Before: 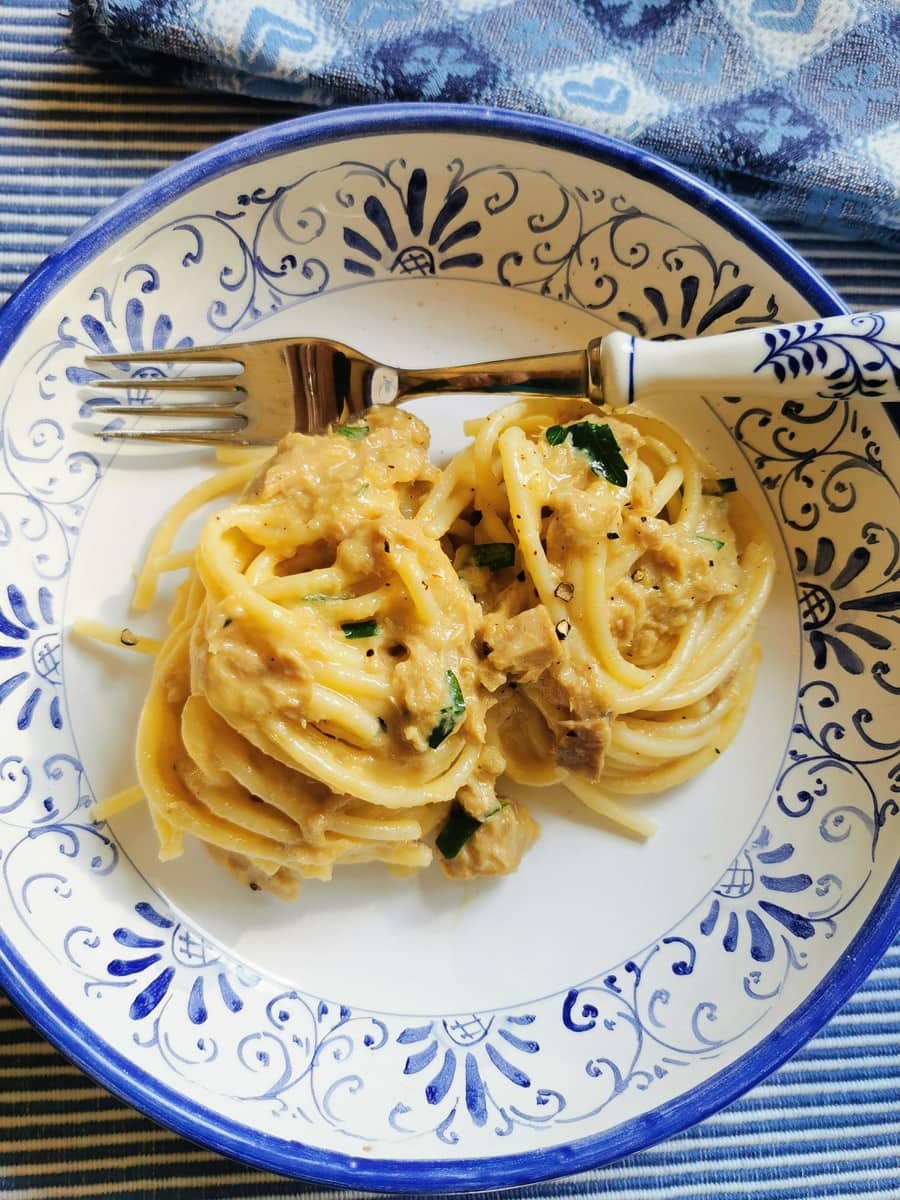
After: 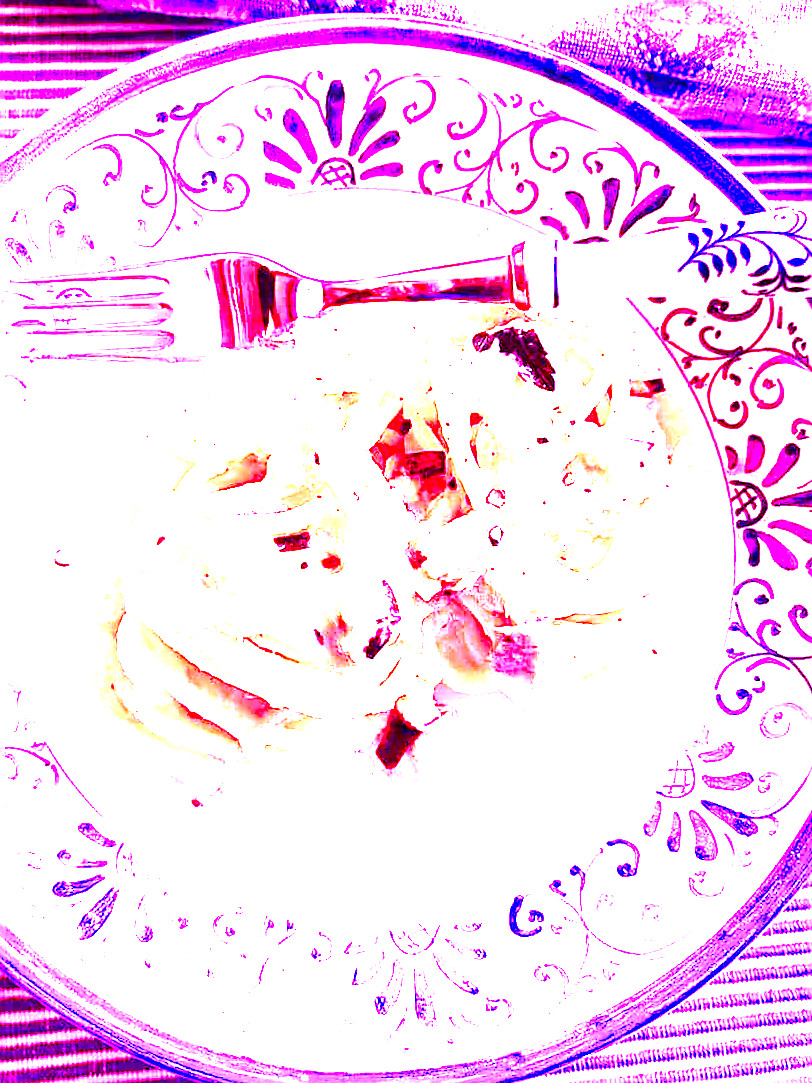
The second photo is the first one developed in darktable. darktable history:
sharpen: radius 1.864, amount 0.398, threshold 1.271
white balance: red 8, blue 8
contrast brightness saturation: contrast 0.07, brightness -0.13, saturation 0.06
crop and rotate: angle 1.96°, left 5.673%, top 5.673%
